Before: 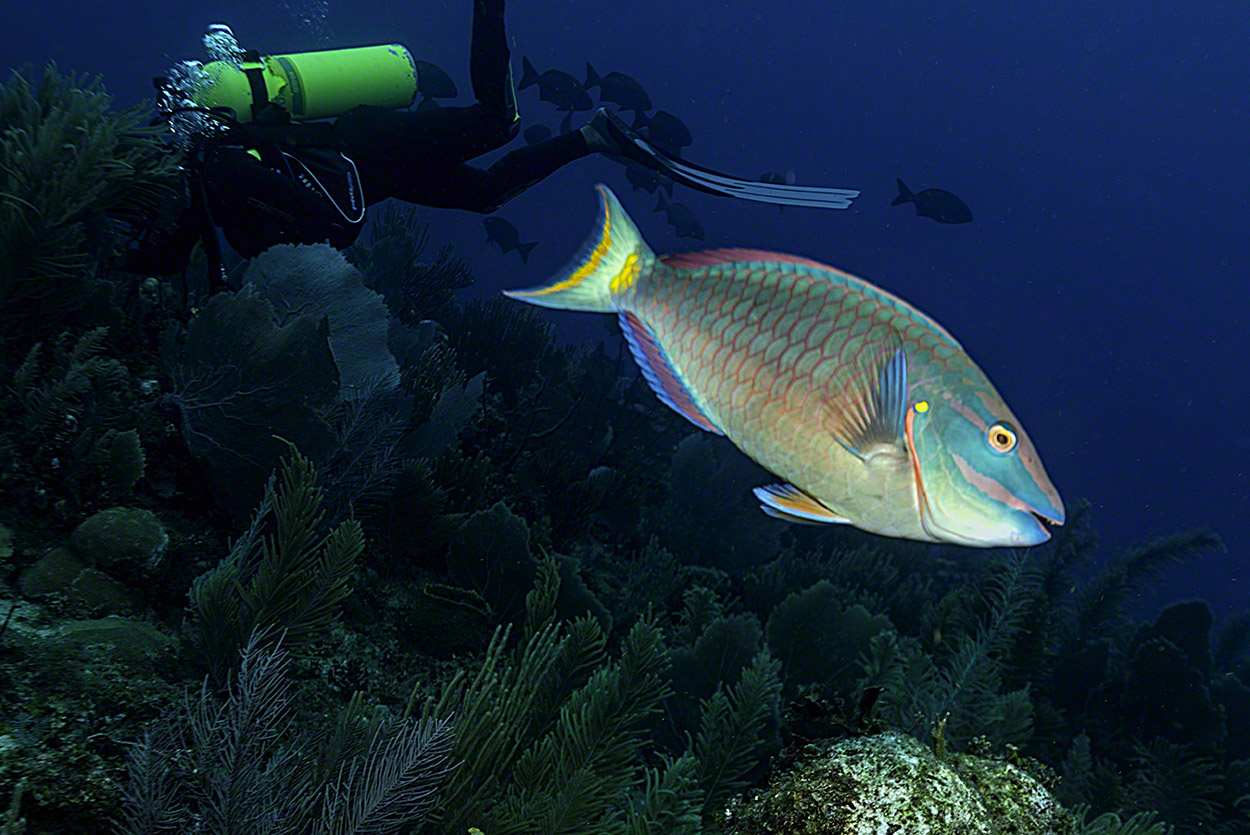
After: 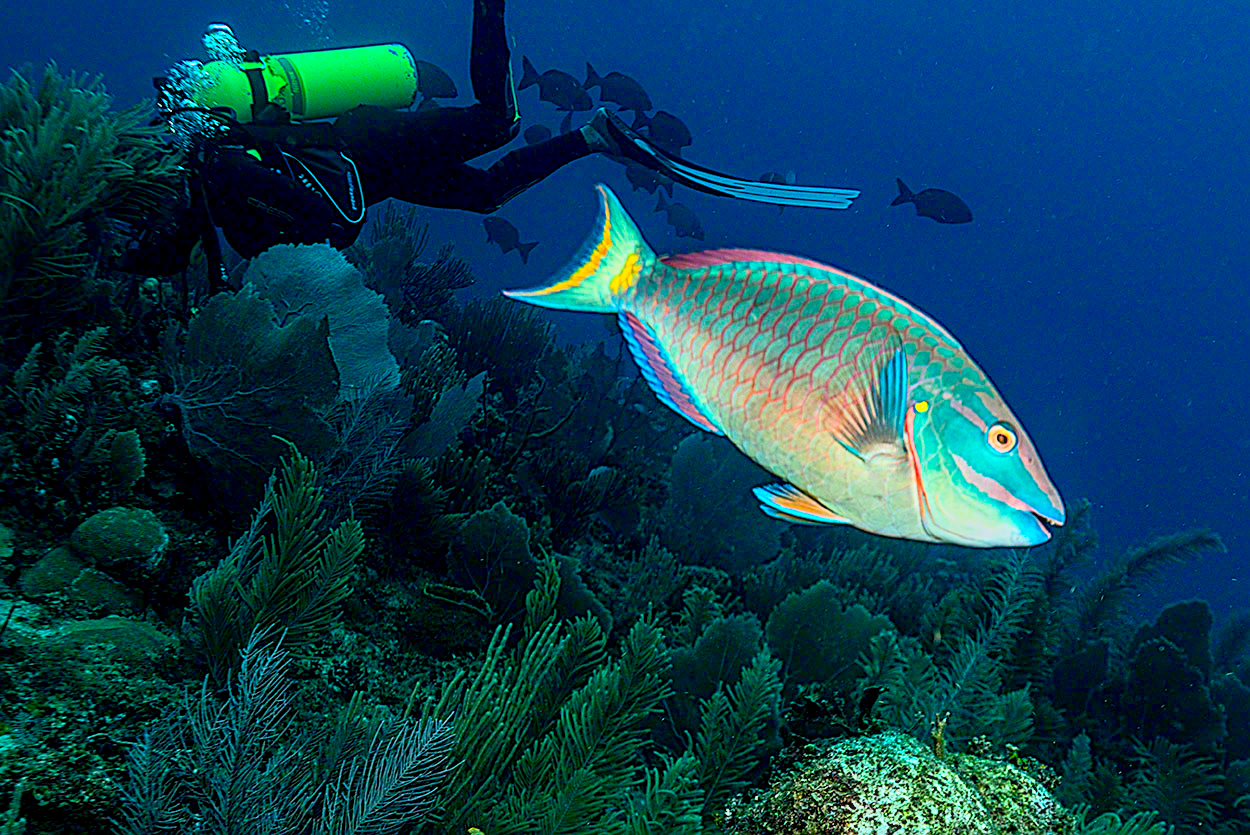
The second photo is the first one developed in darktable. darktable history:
base curve: curves: ch0 [(0, 0) (0.088, 0.125) (0.176, 0.251) (0.354, 0.501) (0.613, 0.749) (1, 0.877)]
local contrast: on, module defaults
sharpen: amount 0.491
